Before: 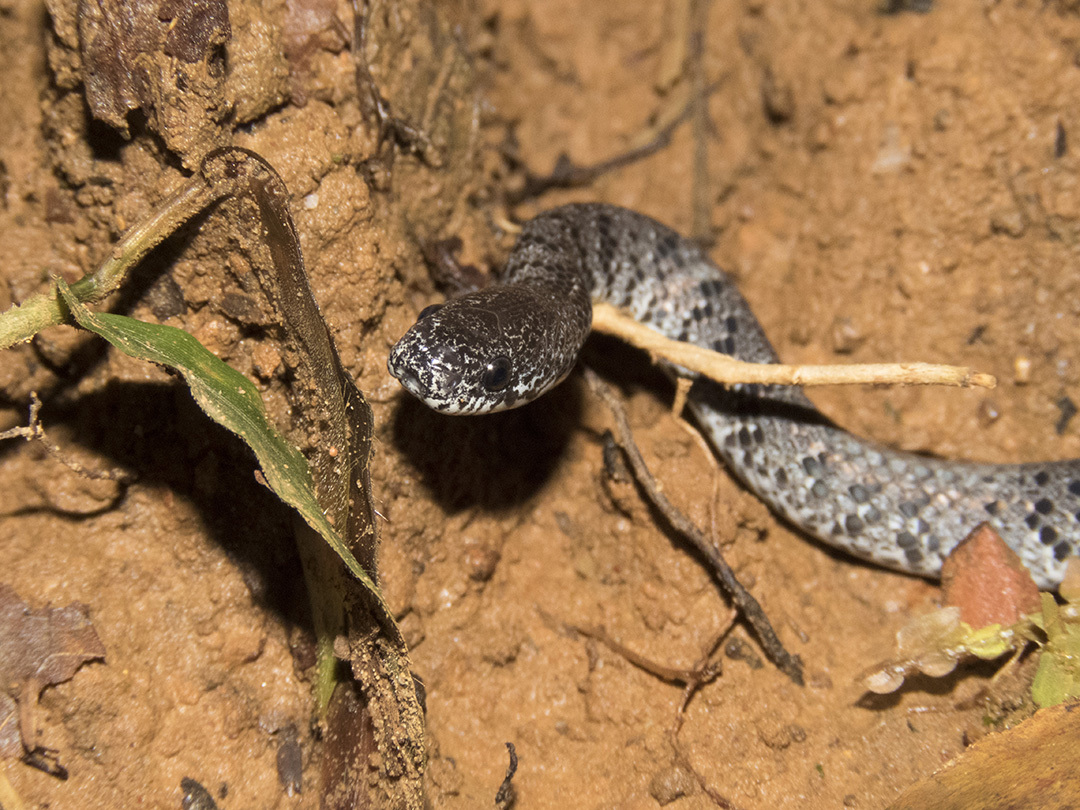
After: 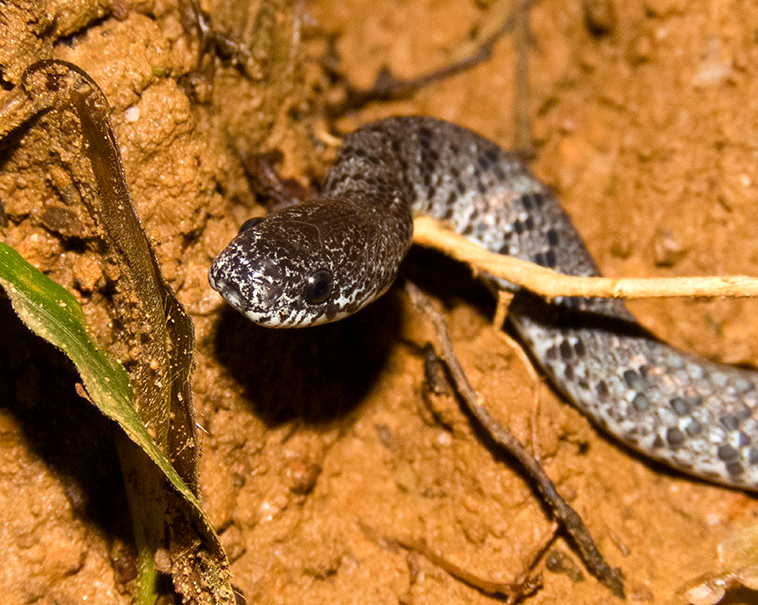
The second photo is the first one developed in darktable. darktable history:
crop and rotate: left 16.748%, top 10.833%, right 13.03%, bottom 14.384%
color balance rgb: perceptual saturation grading › global saturation 15.258%, perceptual saturation grading › highlights -19.183%, perceptual saturation grading › shadows 19.282%, global vibrance 35.709%, contrast 10.247%
shadows and highlights: radius 126.79, shadows 30.35, highlights -30.73, low approximation 0.01, soften with gaussian
